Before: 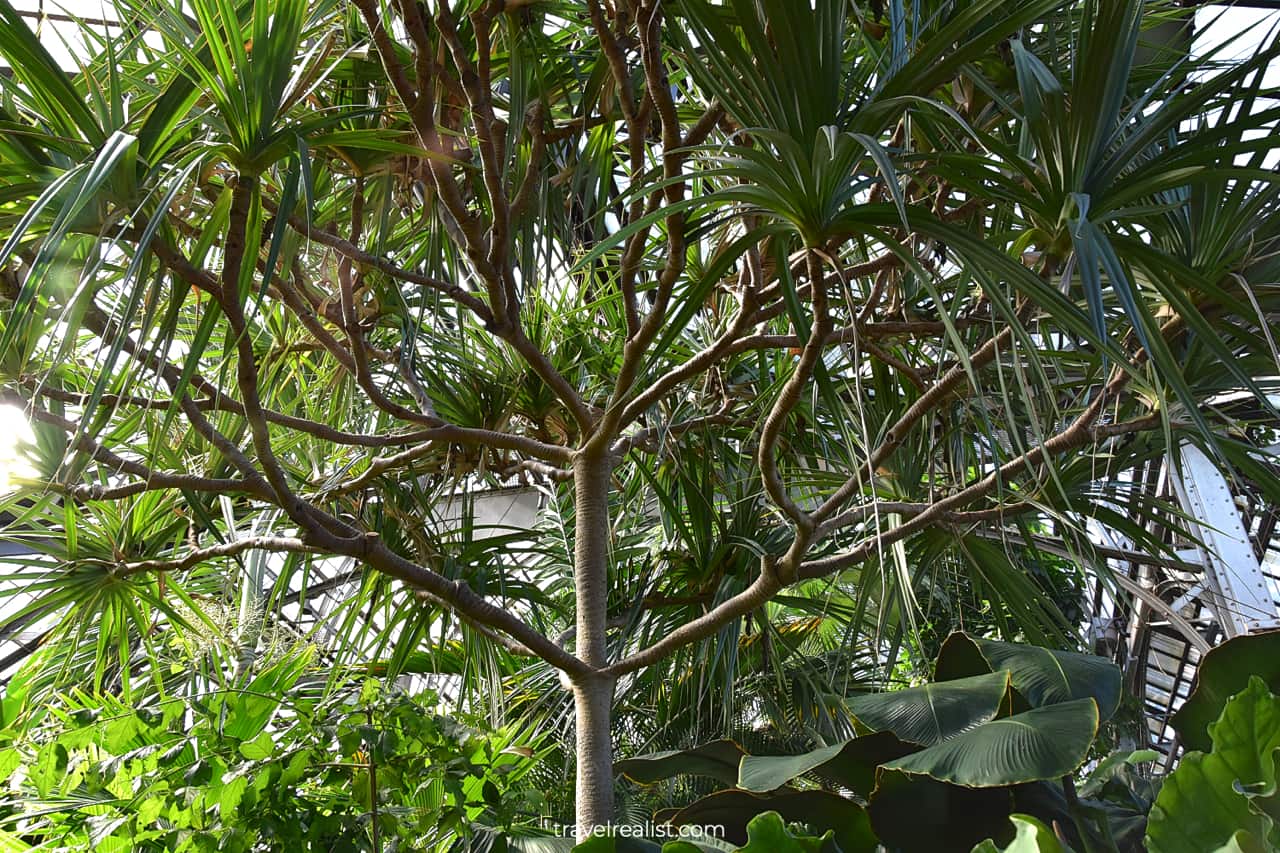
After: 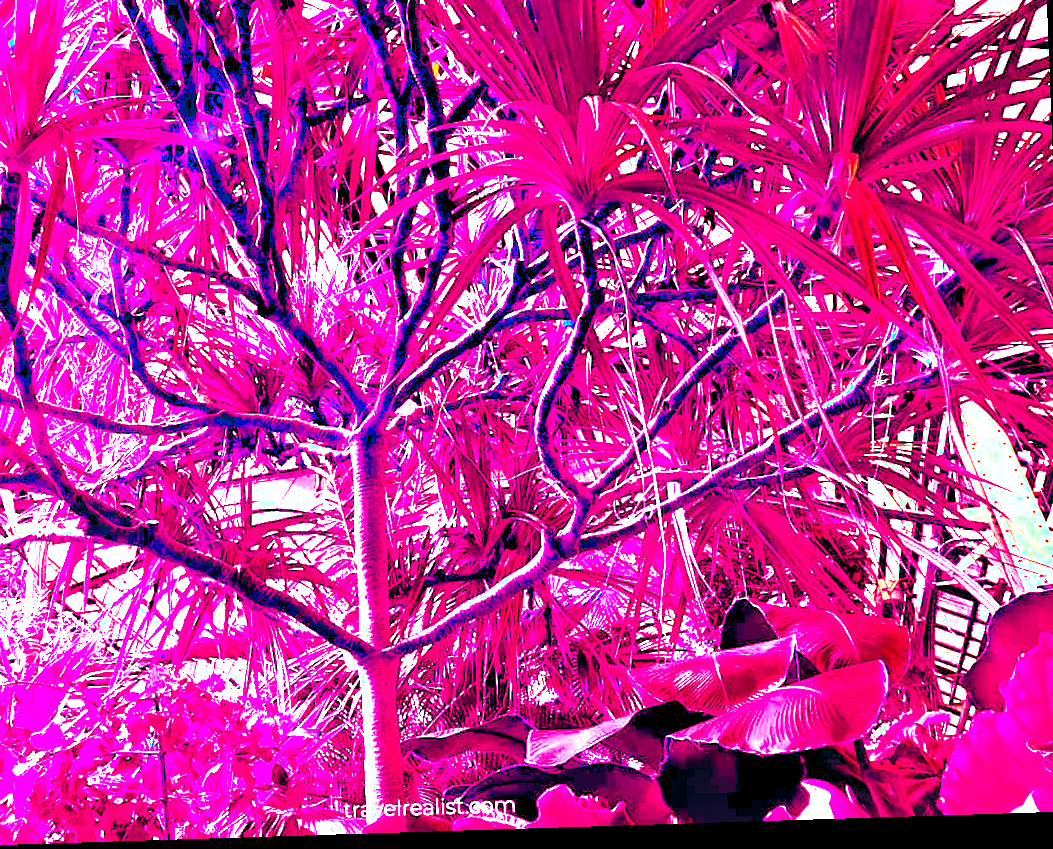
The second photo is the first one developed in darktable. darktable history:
crop and rotate: left 17.959%, top 5.771%, right 1.742%
rotate and perspective: rotation -2.22°, lens shift (horizontal) -0.022, automatic cropping off
levels: levels [0.008, 0.318, 0.836]
color balance rgb: shadows lift › luminance -18.76%, shadows lift › chroma 35.44%, power › luminance -3.76%, power › hue 142.17°, highlights gain › chroma 7.5%, highlights gain › hue 184.75°, global offset › luminance -0.52%, global offset › chroma 0.91%, global offset › hue 173.36°, shadows fall-off 300%, white fulcrum 2 EV, highlights fall-off 300%, linear chroma grading › shadows 17.19%, linear chroma grading › highlights 61.12%, linear chroma grading › global chroma 50%, hue shift -150.52°, perceptual brilliance grading › global brilliance 12%, mask middle-gray fulcrum 100%, contrast gray fulcrum 38.43%, contrast 35.15%, saturation formula JzAzBz (2021)
contrast equalizer: octaves 7, y [[0.524 ×6], [0.512 ×6], [0.379 ×6], [0 ×6], [0 ×6]]
local contrast: highlights 100%, shadows 100%, detail 120%, midtone range 0.2
exposure: black level correction 0, exposure 1.55 EV, compensate exposure bias true, compensate highlight preservation false
